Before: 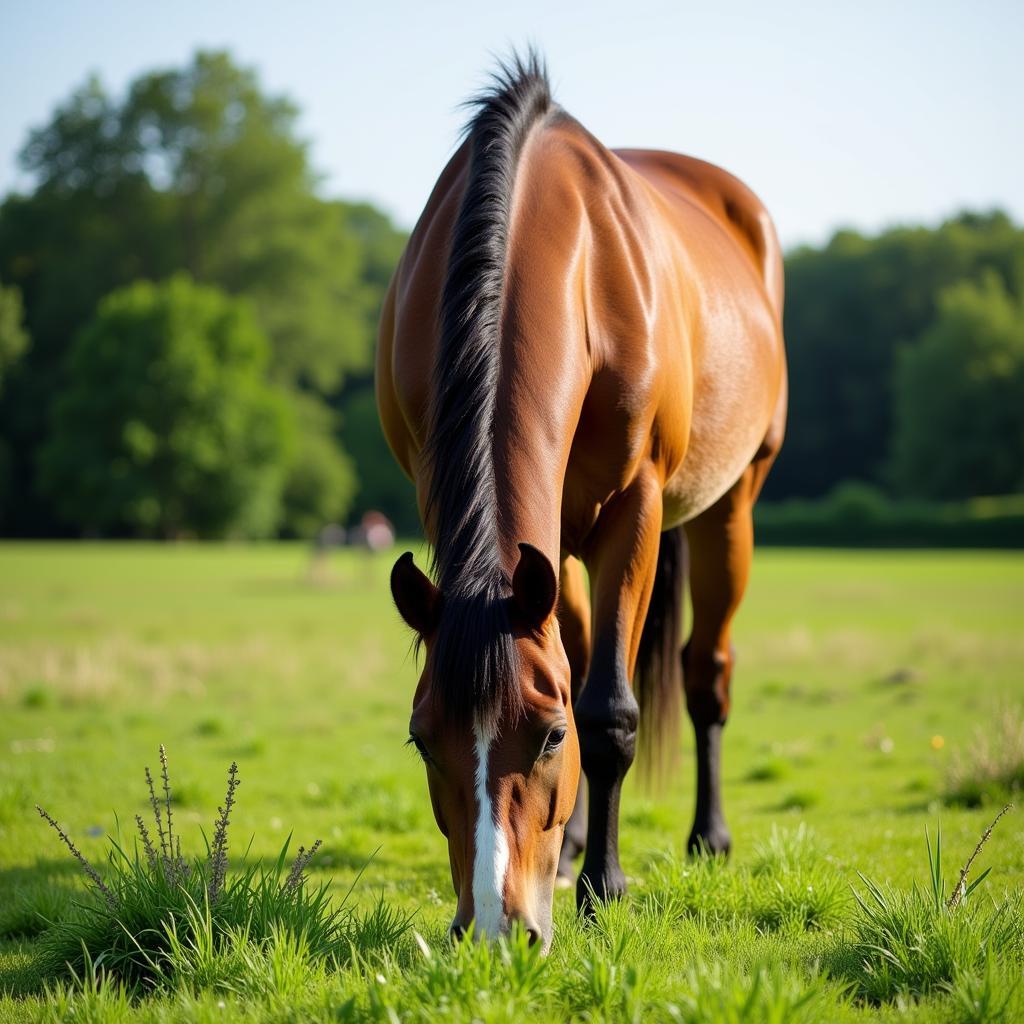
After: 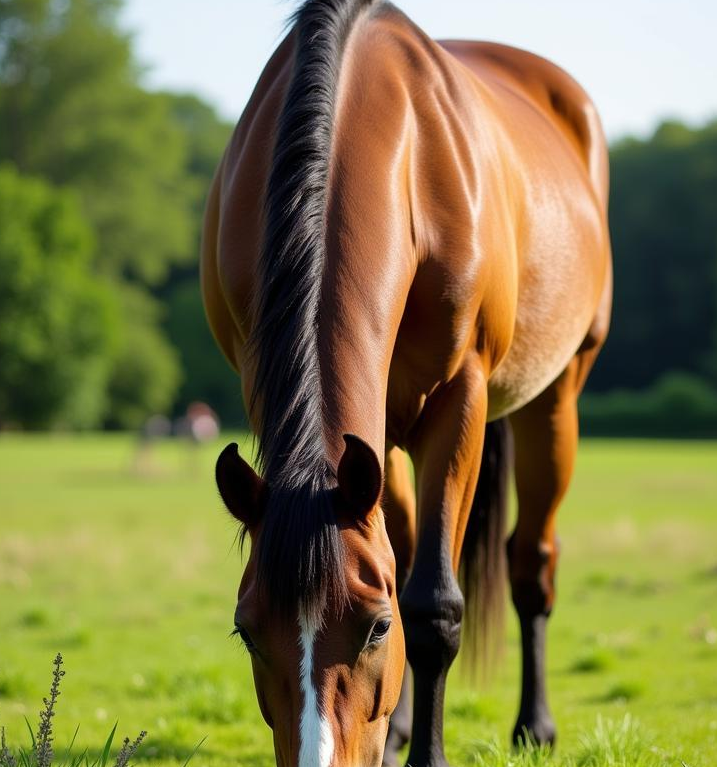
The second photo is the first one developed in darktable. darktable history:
crop and rotate: left 17.093%, top 10.671%, right 12.86%, bottom 14.398%
